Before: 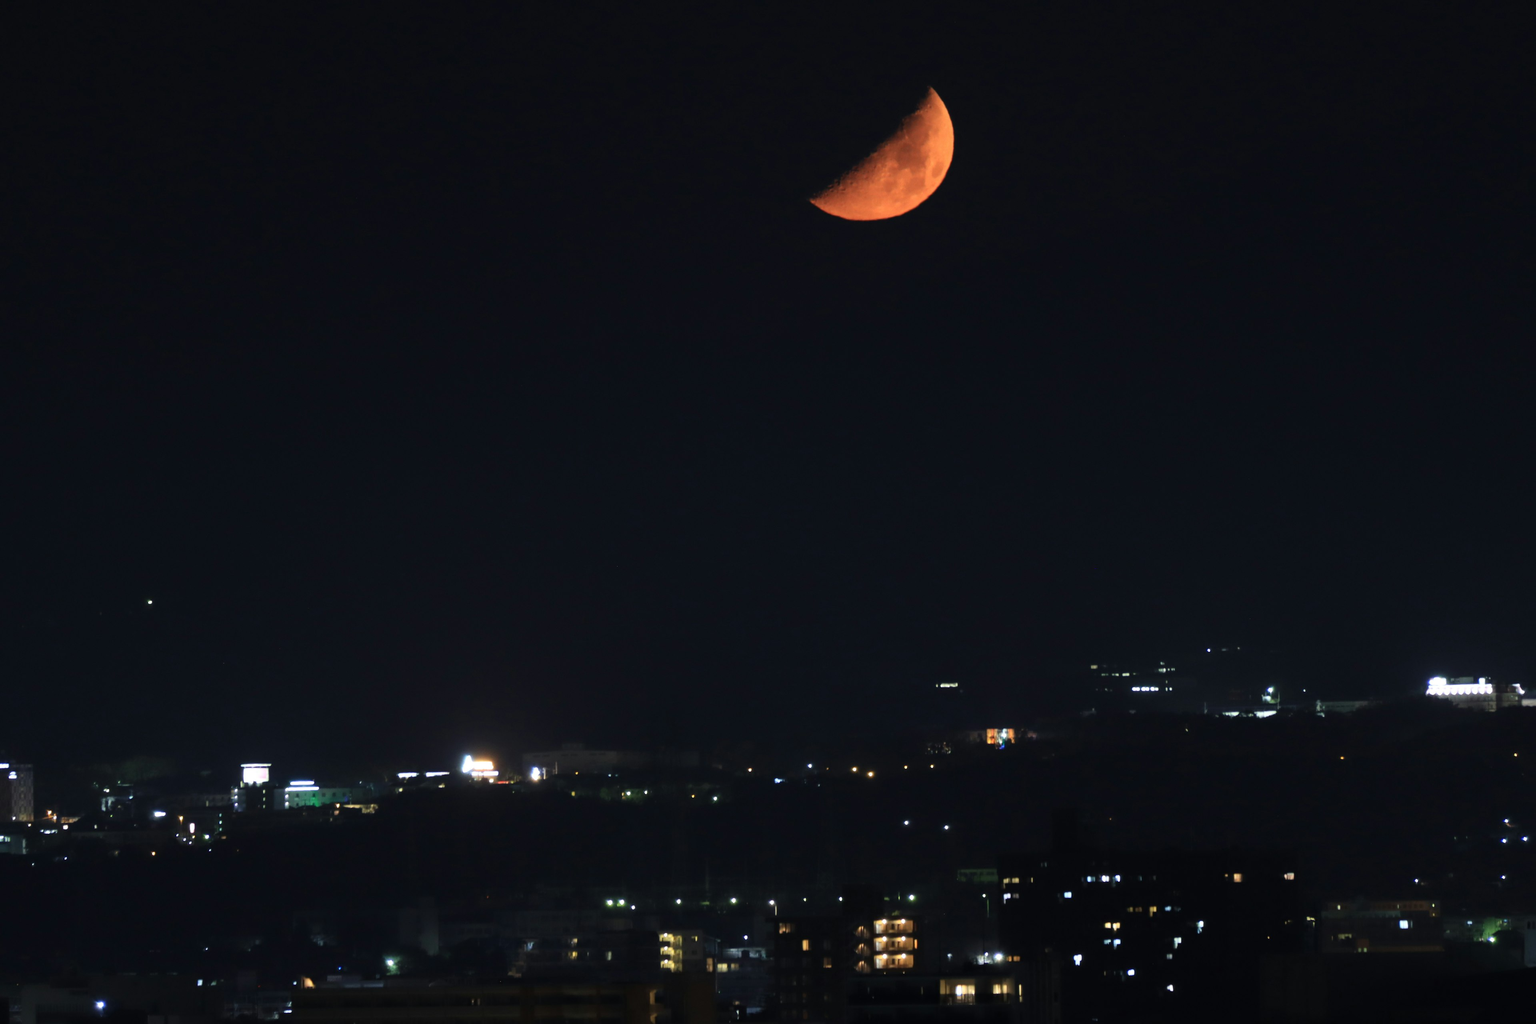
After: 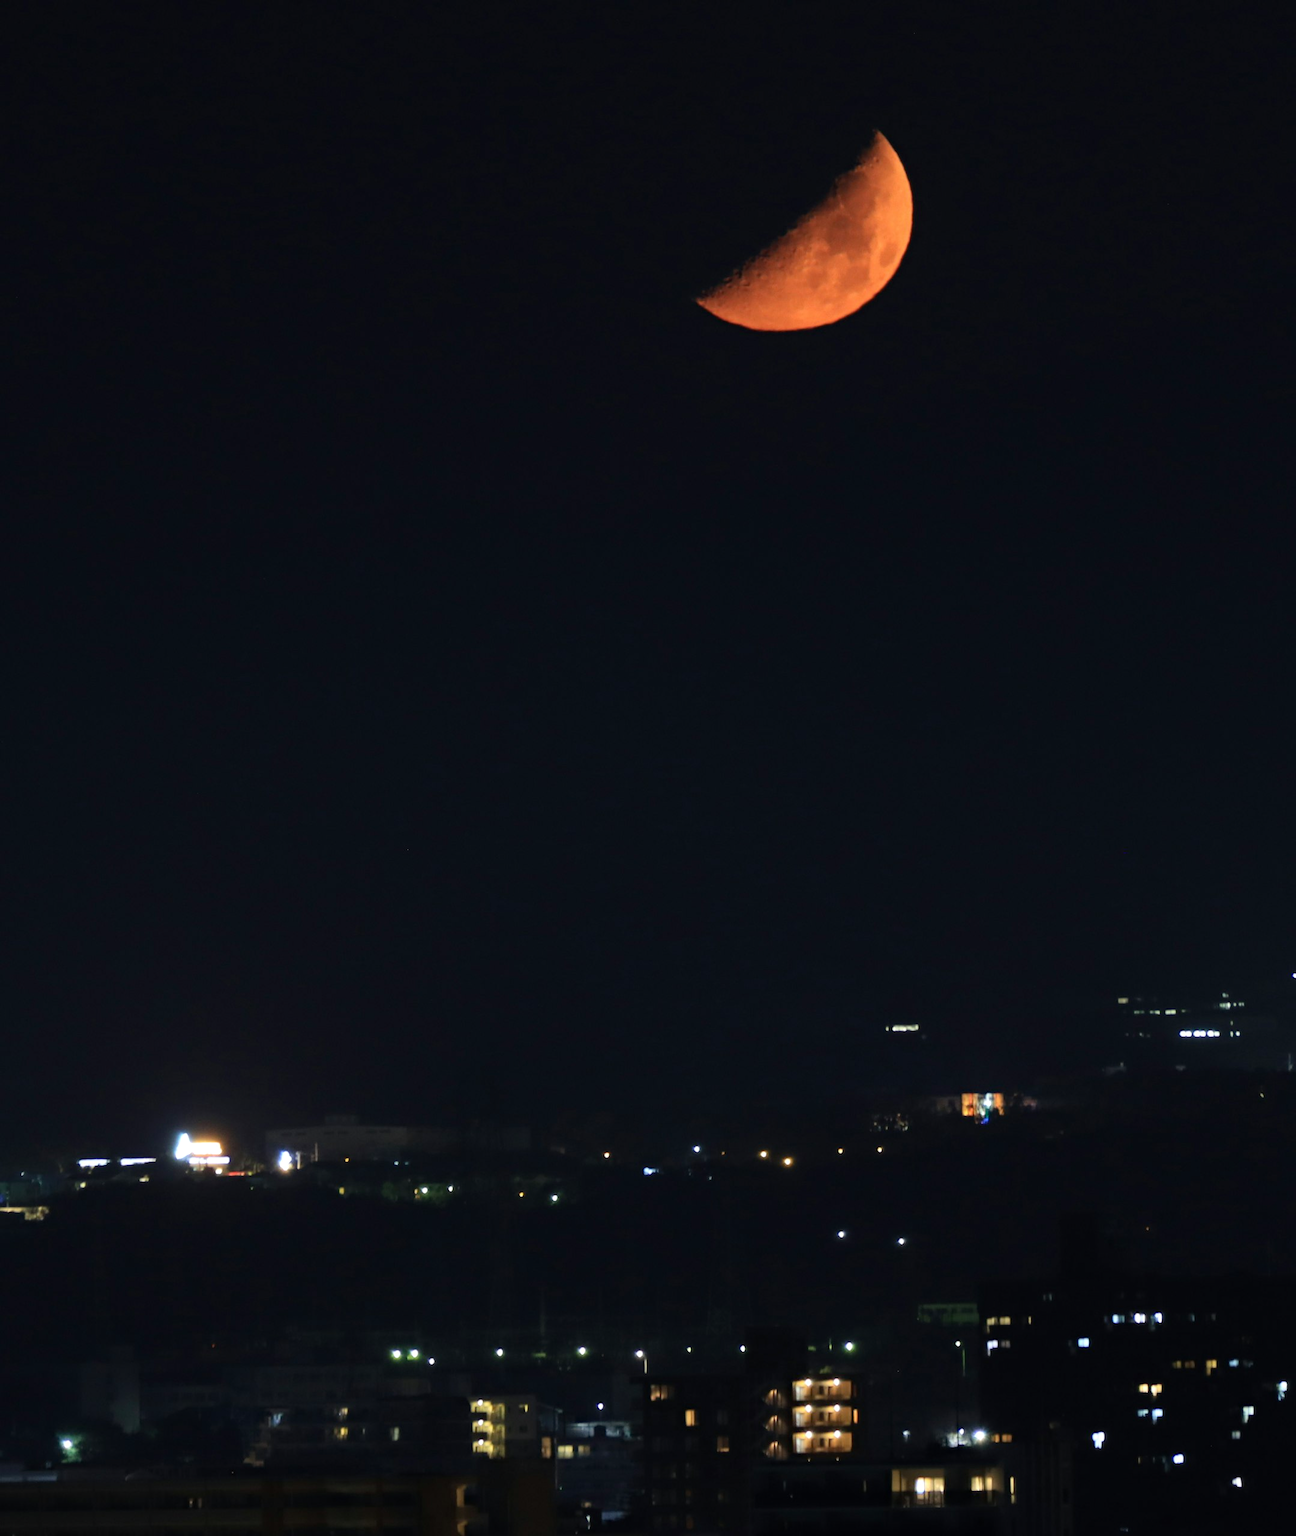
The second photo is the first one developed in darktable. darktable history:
haze removal: adaptive false
crop and rotate: left 22.516%, right 21.234%
white balance: red 1, blue 1
